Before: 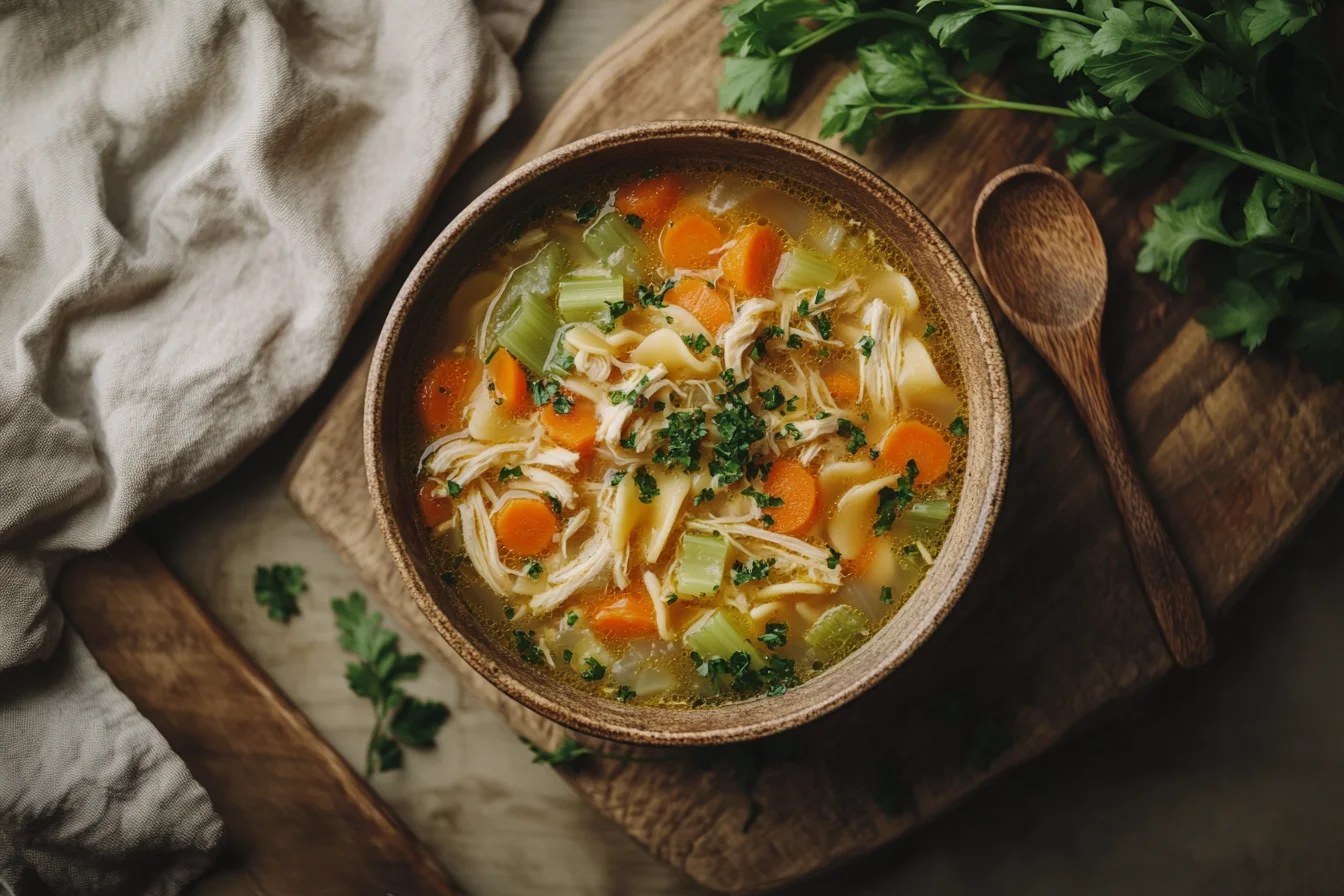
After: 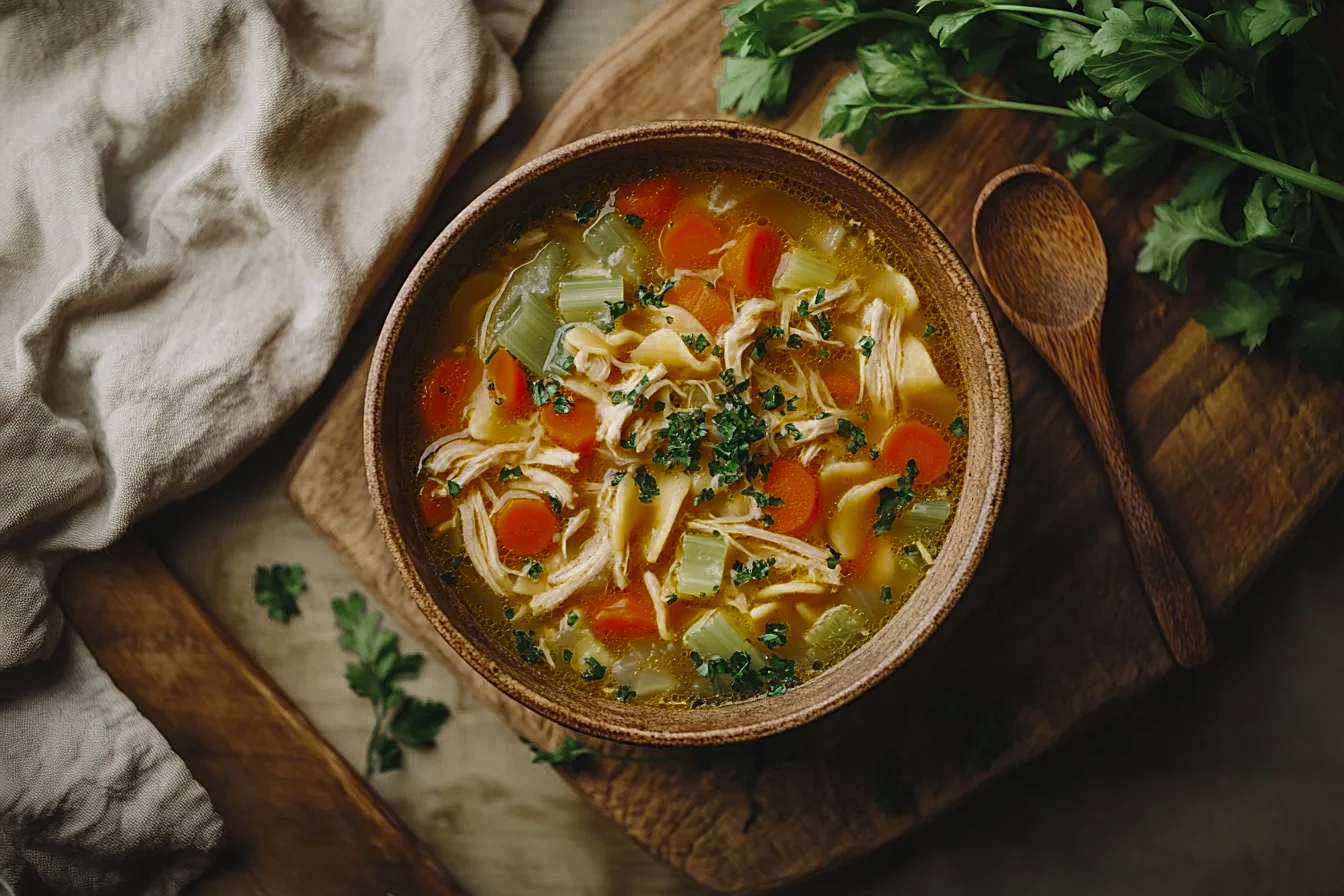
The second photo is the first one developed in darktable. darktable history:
sharpen: on, module defaults
color zones: curves: ch0 [(0.11, 0.396) (0.195, 0.36) (0.25, 0.5) (0.303, 0.412) (0.357, 0.544) (0.75, 0.5) (0.967, 0.328)]; ch1 [(0, 0.468) (0.112, 0.512) (0.202, 0.6) (0.25, 0.5) (0.307, 0.352) (0.357, 0.544) (0.75, 0.5) (0.963, 0.524)]
